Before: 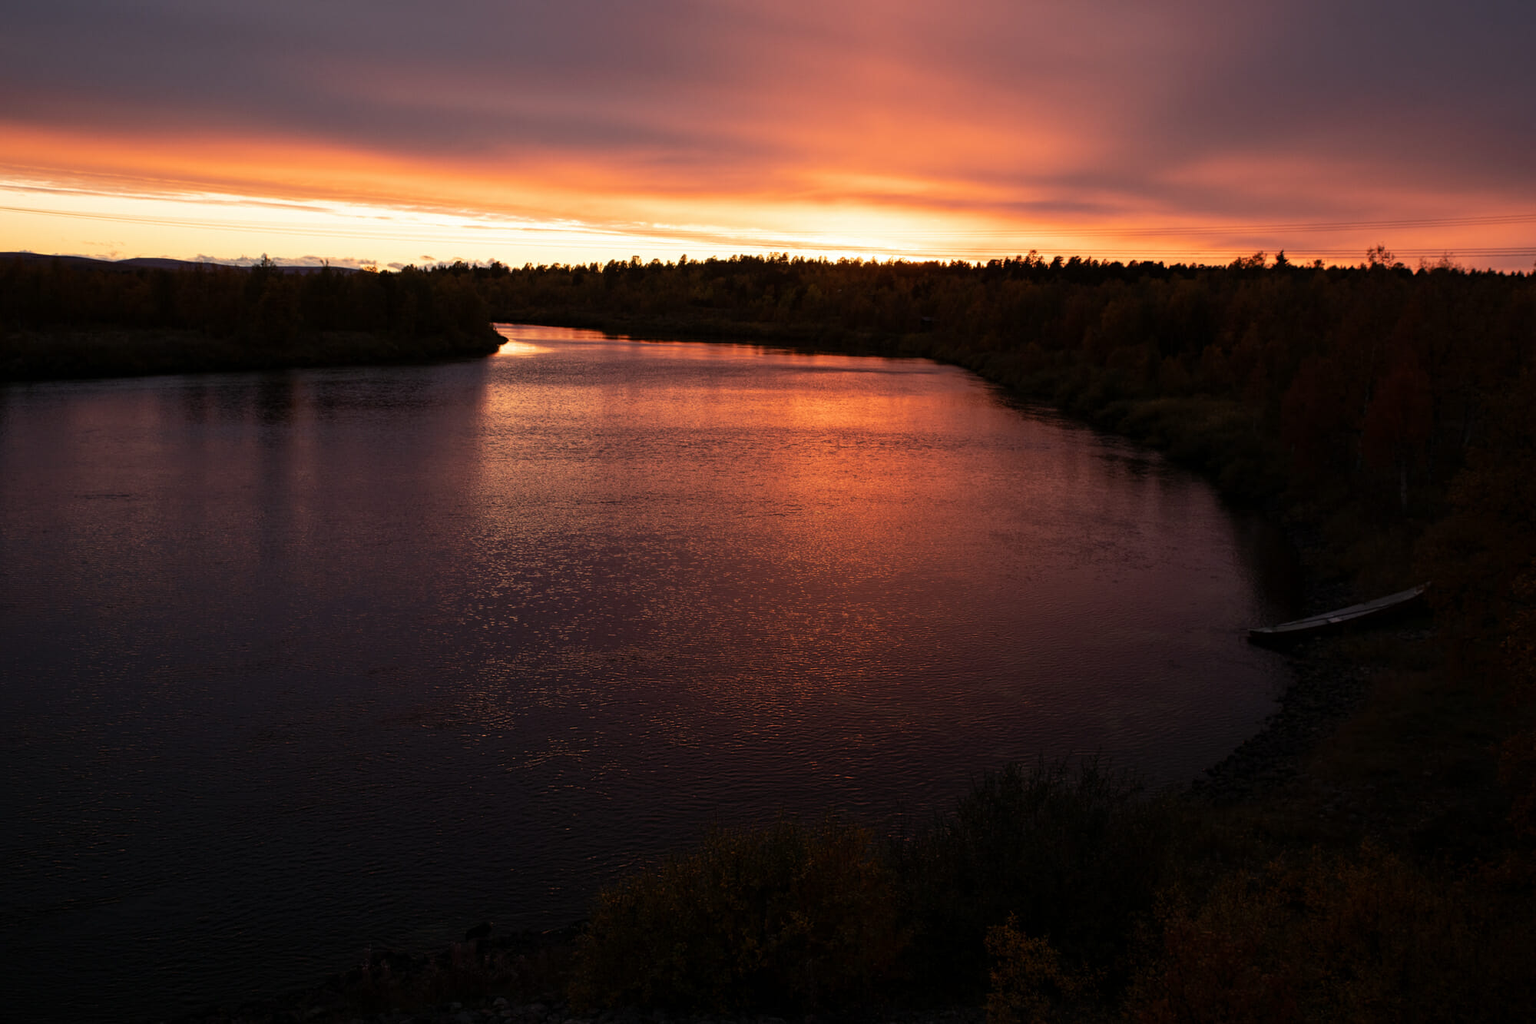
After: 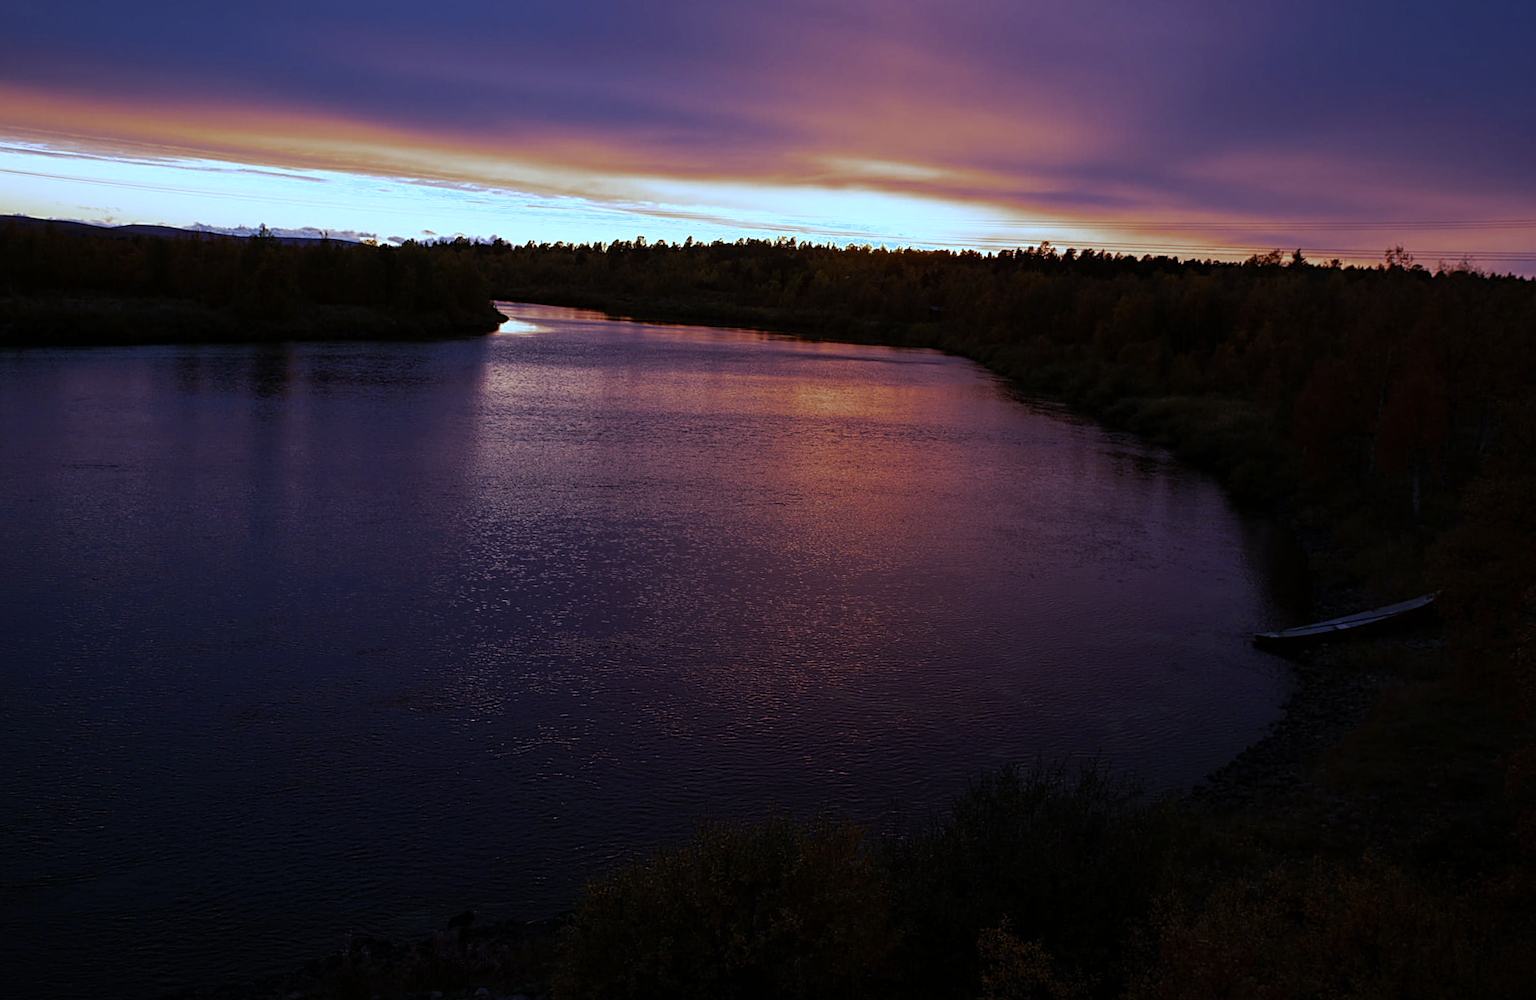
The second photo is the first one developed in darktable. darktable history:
color zones: curves: ch0 [(0.27, 0.396) (0.563, 0.504) (0.75, 0.5) (0.787, 0.307)]
sharpen: on, module defaults
white balance: red 0.766, blue 1.537
rotate and perspective: rotation 1.57°, crop left 0.018, crop right 0.982, crop top 0.039, crop bottom 0.961
